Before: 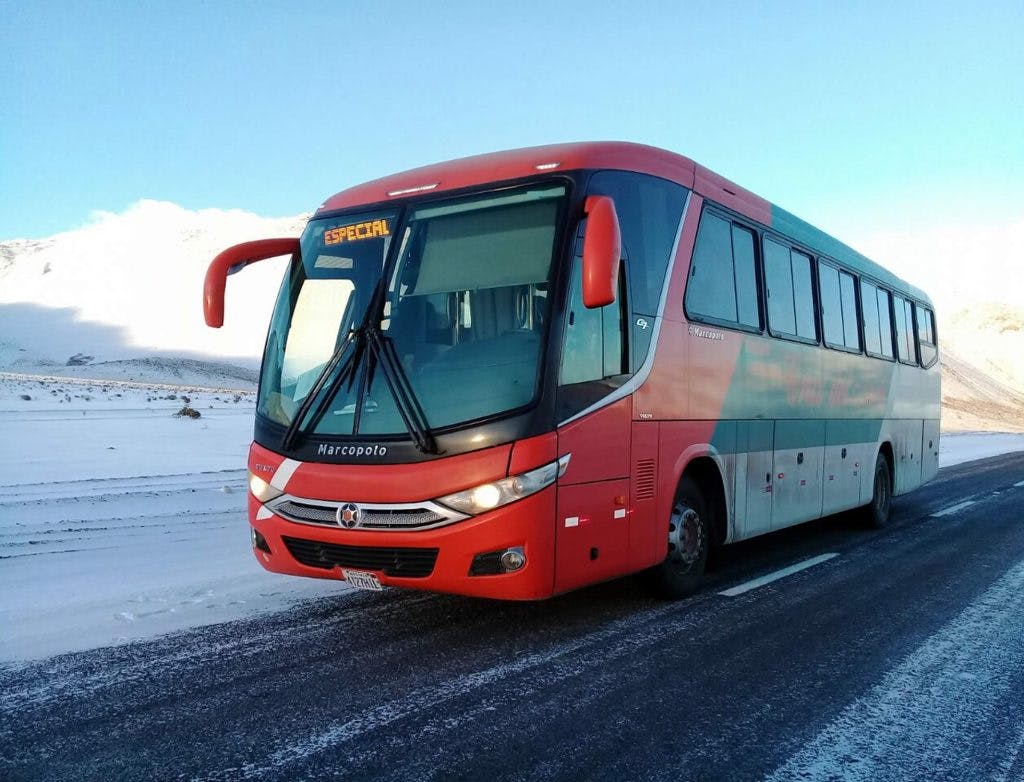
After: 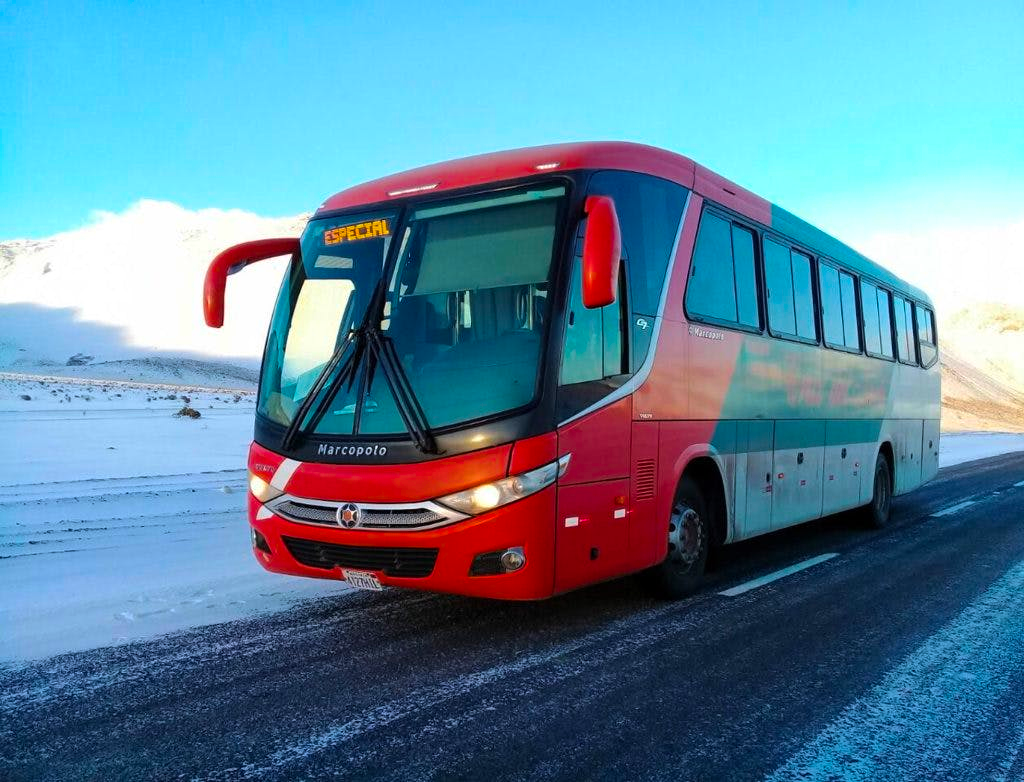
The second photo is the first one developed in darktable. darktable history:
tone equalizer: edges refinement/feathering 500, mask exposure compensation -1.57 EV, preserve details no
color balance rgb: perceptual saturation grading › global saturation 61.656%, perceptual saturation grading › highlights 21.346%, perceptual saturation grading › shadows -49.754%, global vibrance 14.541%
color correction: highlights b* 0.005
